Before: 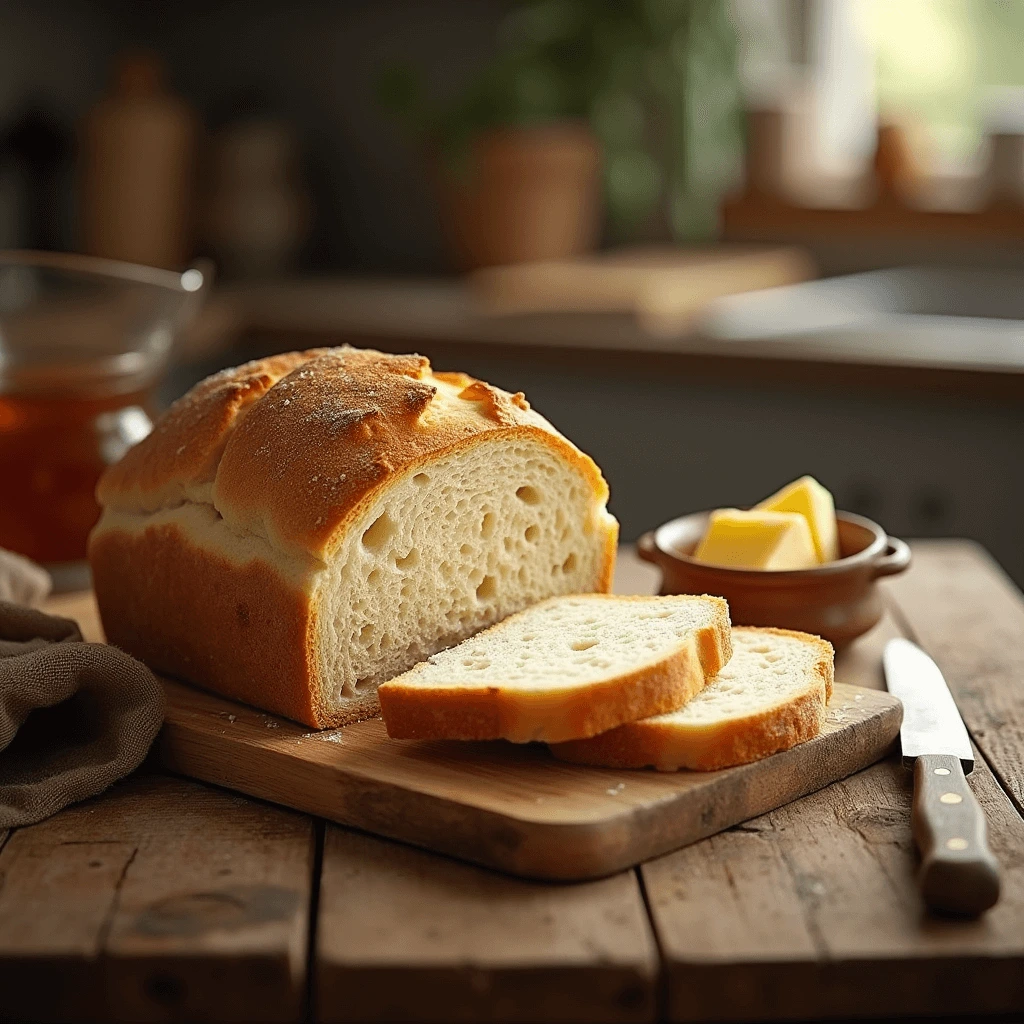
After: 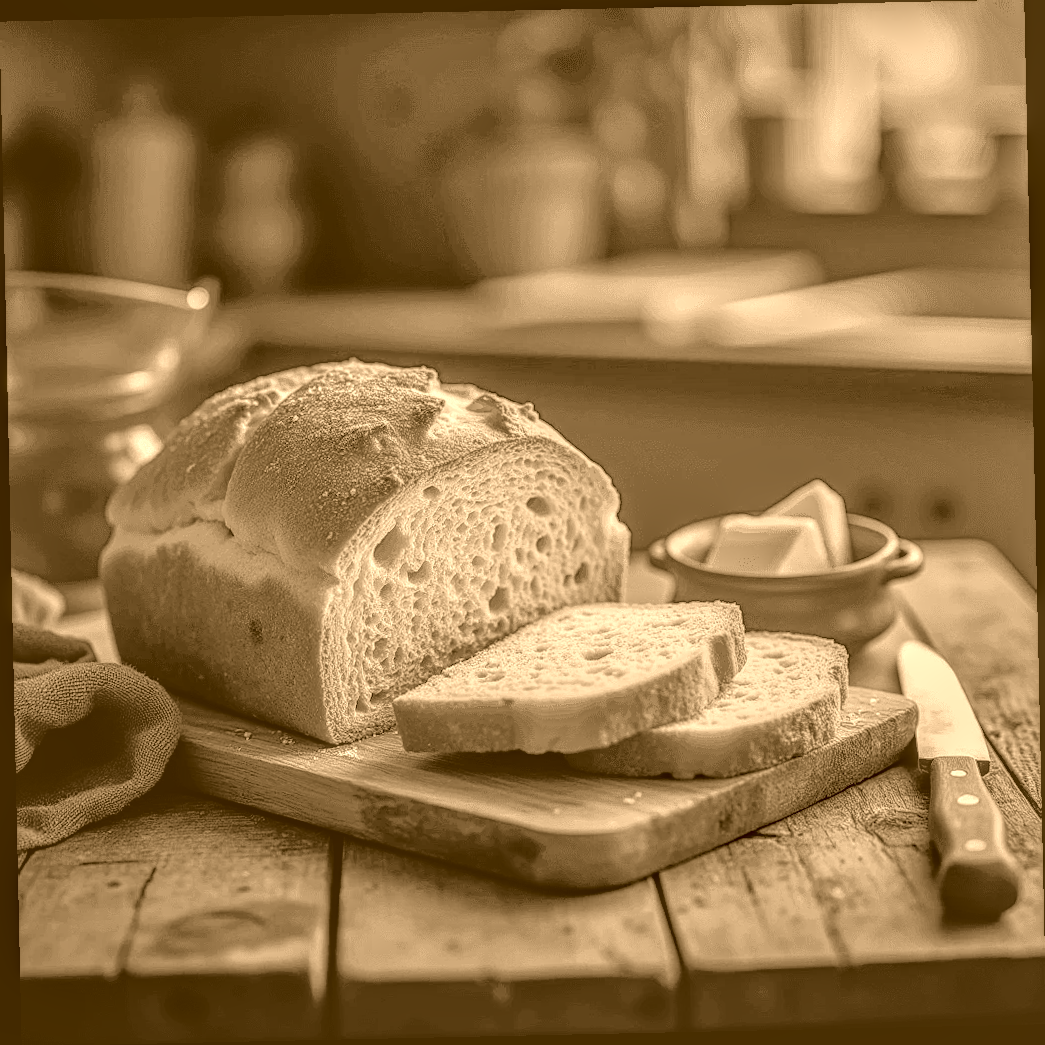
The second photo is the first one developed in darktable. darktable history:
exposure: black level correction 0.009, compensate highlight preservation false
local contrast: highlights 0%, shadows 0%, detail 200%, midtone range 0.25
rotate and perspective: rotation -1.24°, automatic cropping off
colorize: hue 28.8°, source mix 100%
